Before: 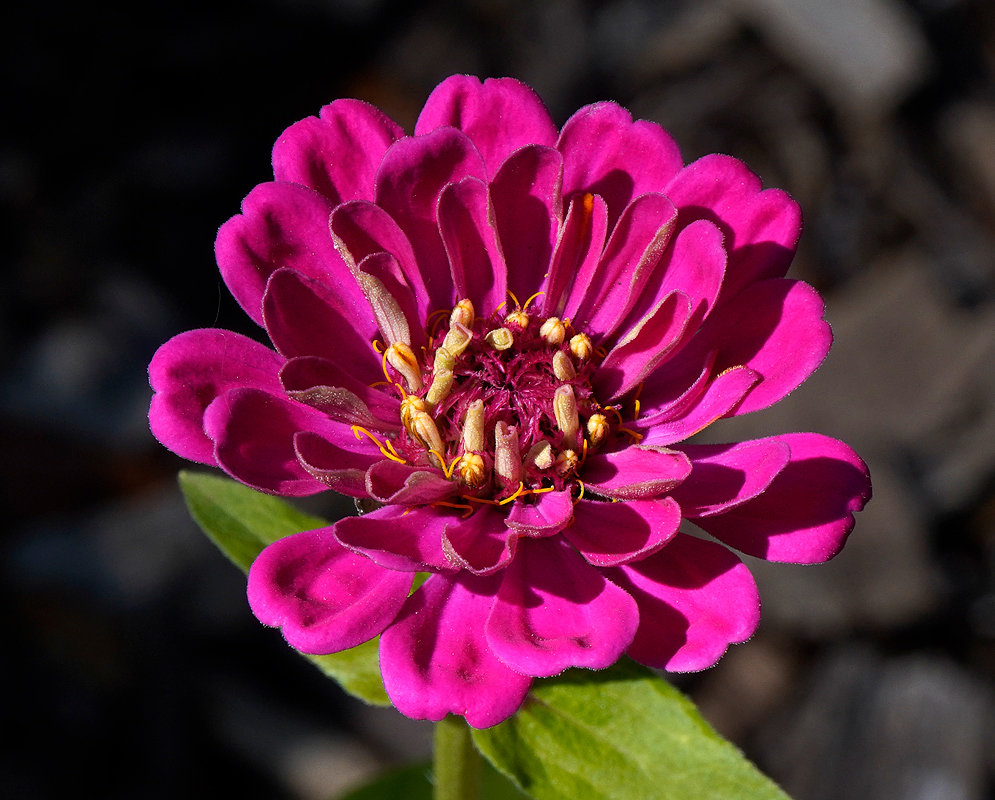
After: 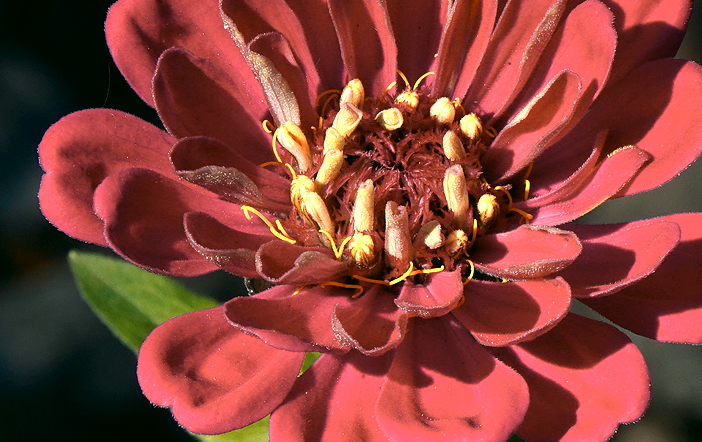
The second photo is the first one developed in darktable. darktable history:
color zones: curves: ch0 [(0.018, 0.548) (0.197, 0.654) (0.425, 0.447) (0.605, 0.658) (0.732, 0.579)]; ch1 [(0.105, 0.531) (0.224, 0.531) (0.386, 0.39) (0.618, 0.456) (0.732, 0.456) (0.956, 0.421)]; ch2 [(0.039, 0.583) (0.215, 0.465) (0.399, 0.544) (0.465, 0.548) (0.614, 0.447) (0.724, 0.43) (0.882, 0.623) (0.956, 0.632)]
crop: left 11.123%, top 27.61%, right 18.3%, bottom 17.034%
color correction: highlights a* -0.482, highlights b* 9.48, shadows a* -9.48, shadows b* 0.803
